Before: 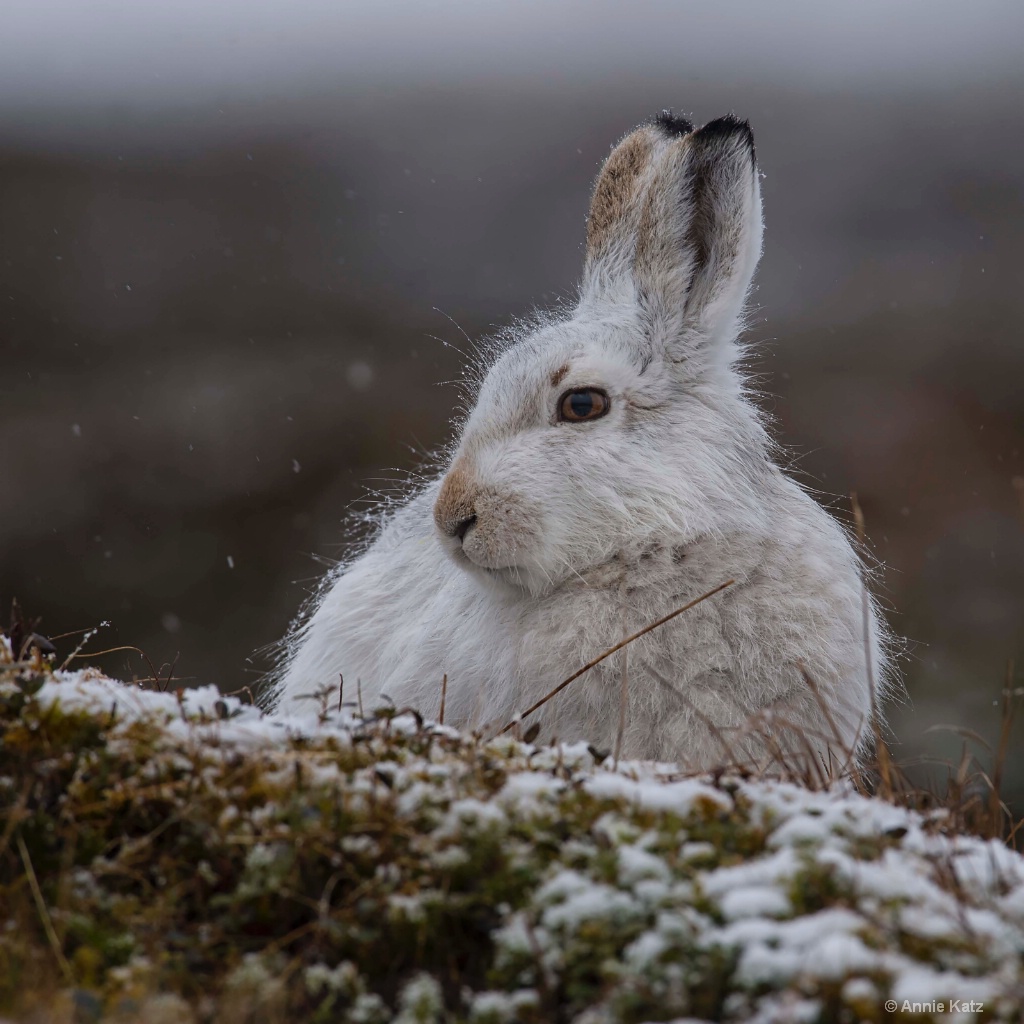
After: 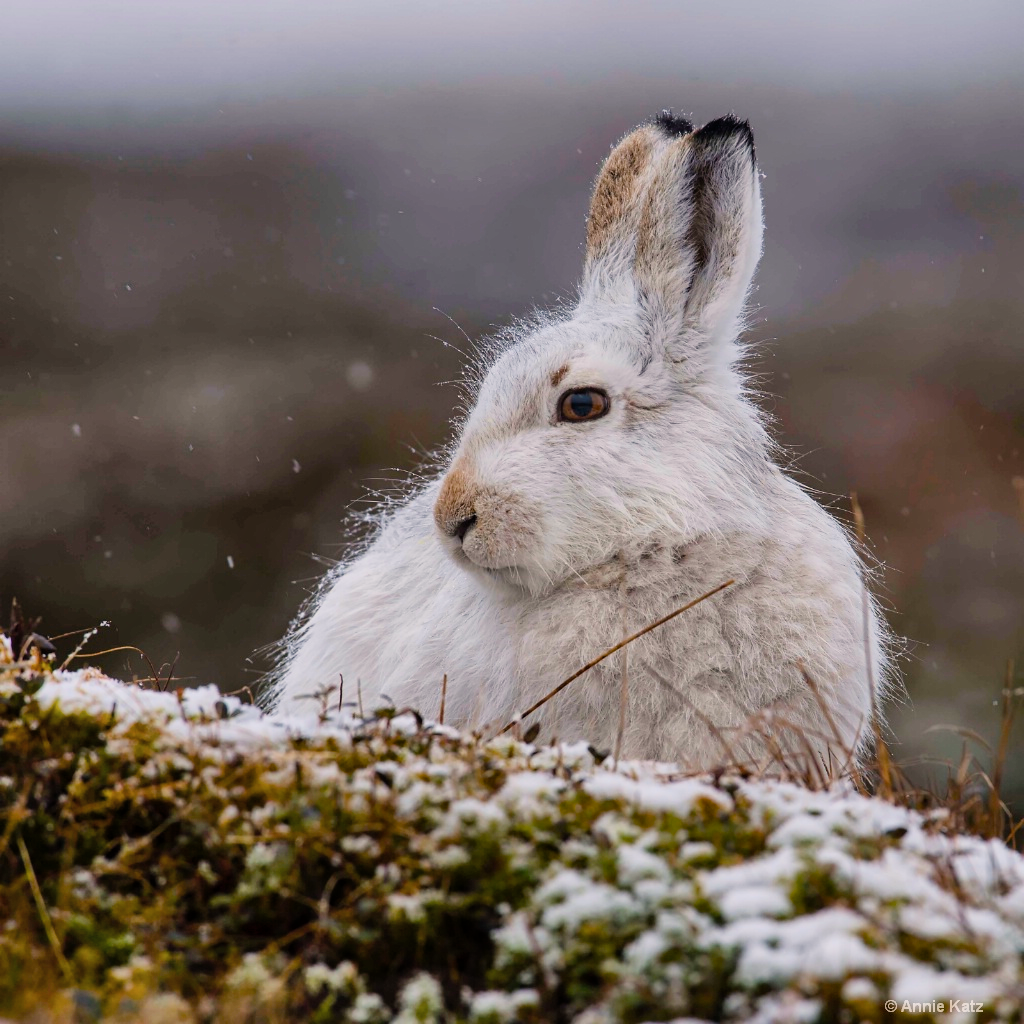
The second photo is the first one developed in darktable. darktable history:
shadows and highlights: shadows color adjustment 97.67%, soften with gaussian
filmic rgb: black relative exposure -7.85 EV, white relative exposure 4.24 EV, hardness 3.86, color science v6 (2022)
color balance rgb: highlights gain › chroma 1.679%, highlights gain › hue 56.98°, perceptual saturation grading › global saturation 25.63%, perceptual saturation grading › highlights -50.299%, perceptual saturation grading › shadows 30.491%, perceptual brilliance grading › global brilliance 29.193%, global vibrance 20%
